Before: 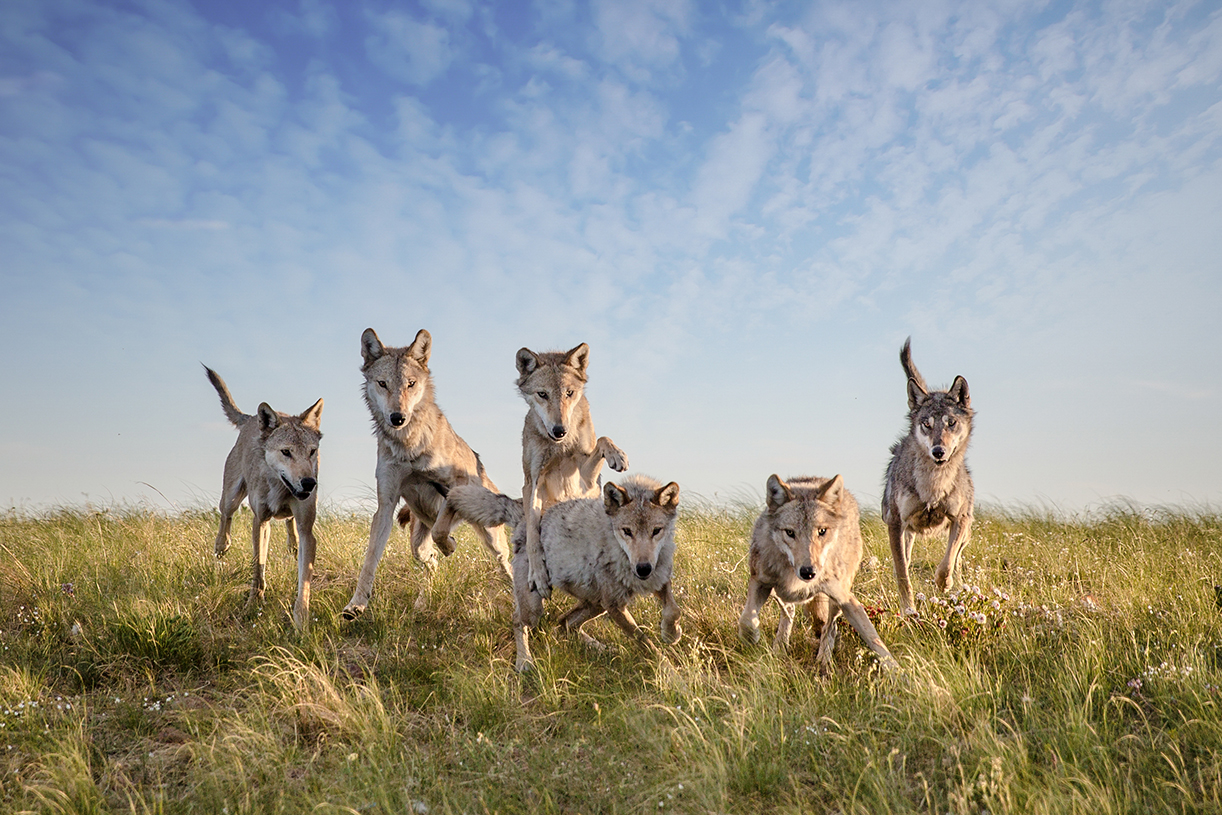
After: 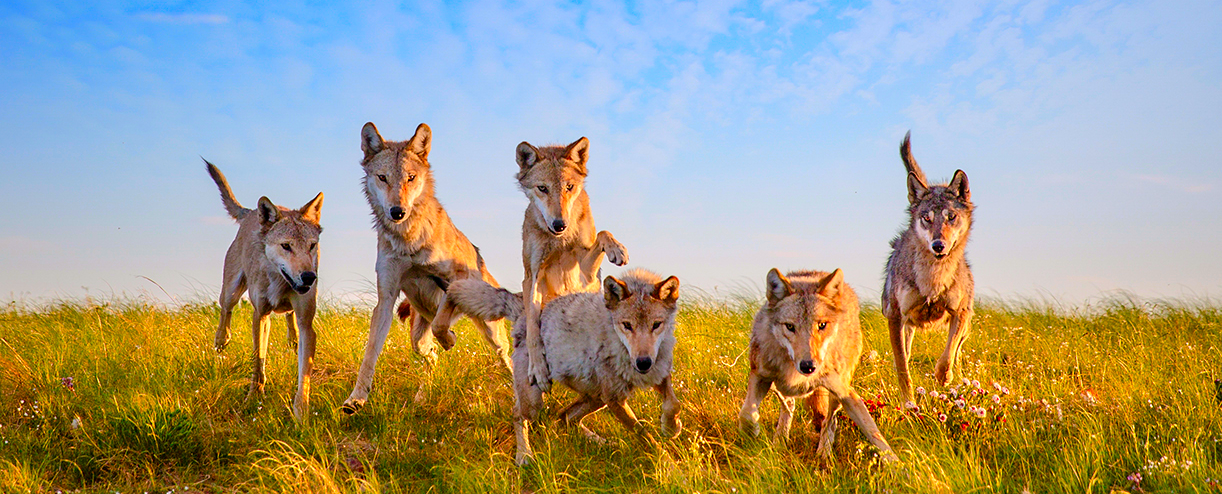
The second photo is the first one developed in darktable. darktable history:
color correction: highlights a* 1.59, highlights b* -1.7, saturation 2.48
crop and rotate: top 25.357%, bottom 13.942%
